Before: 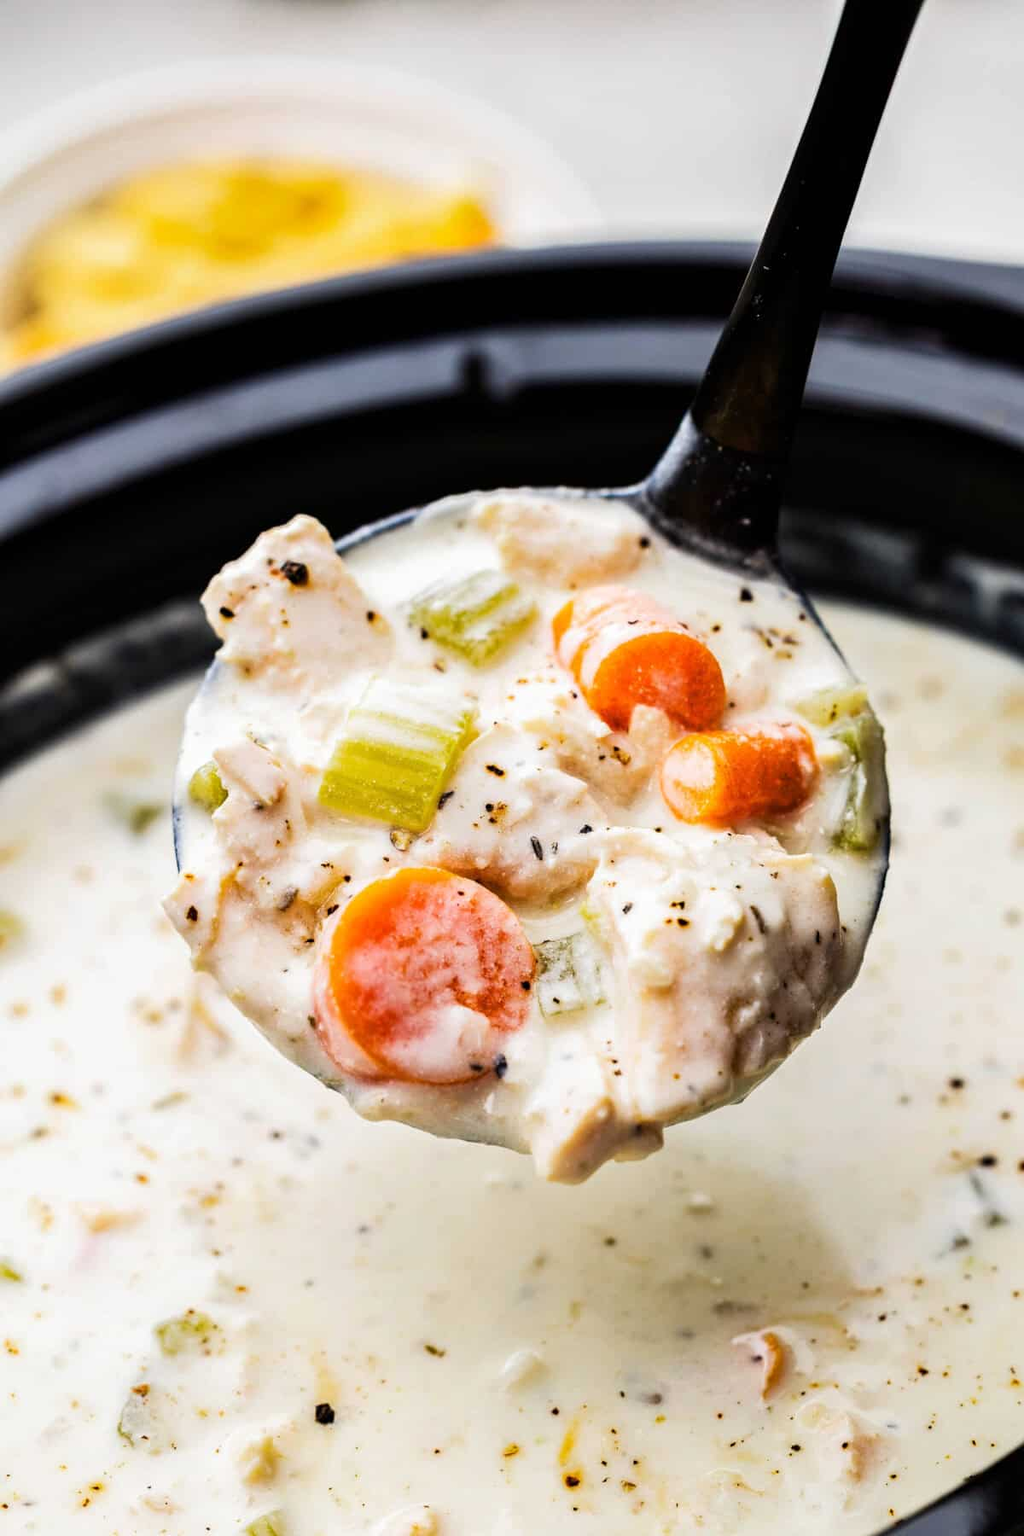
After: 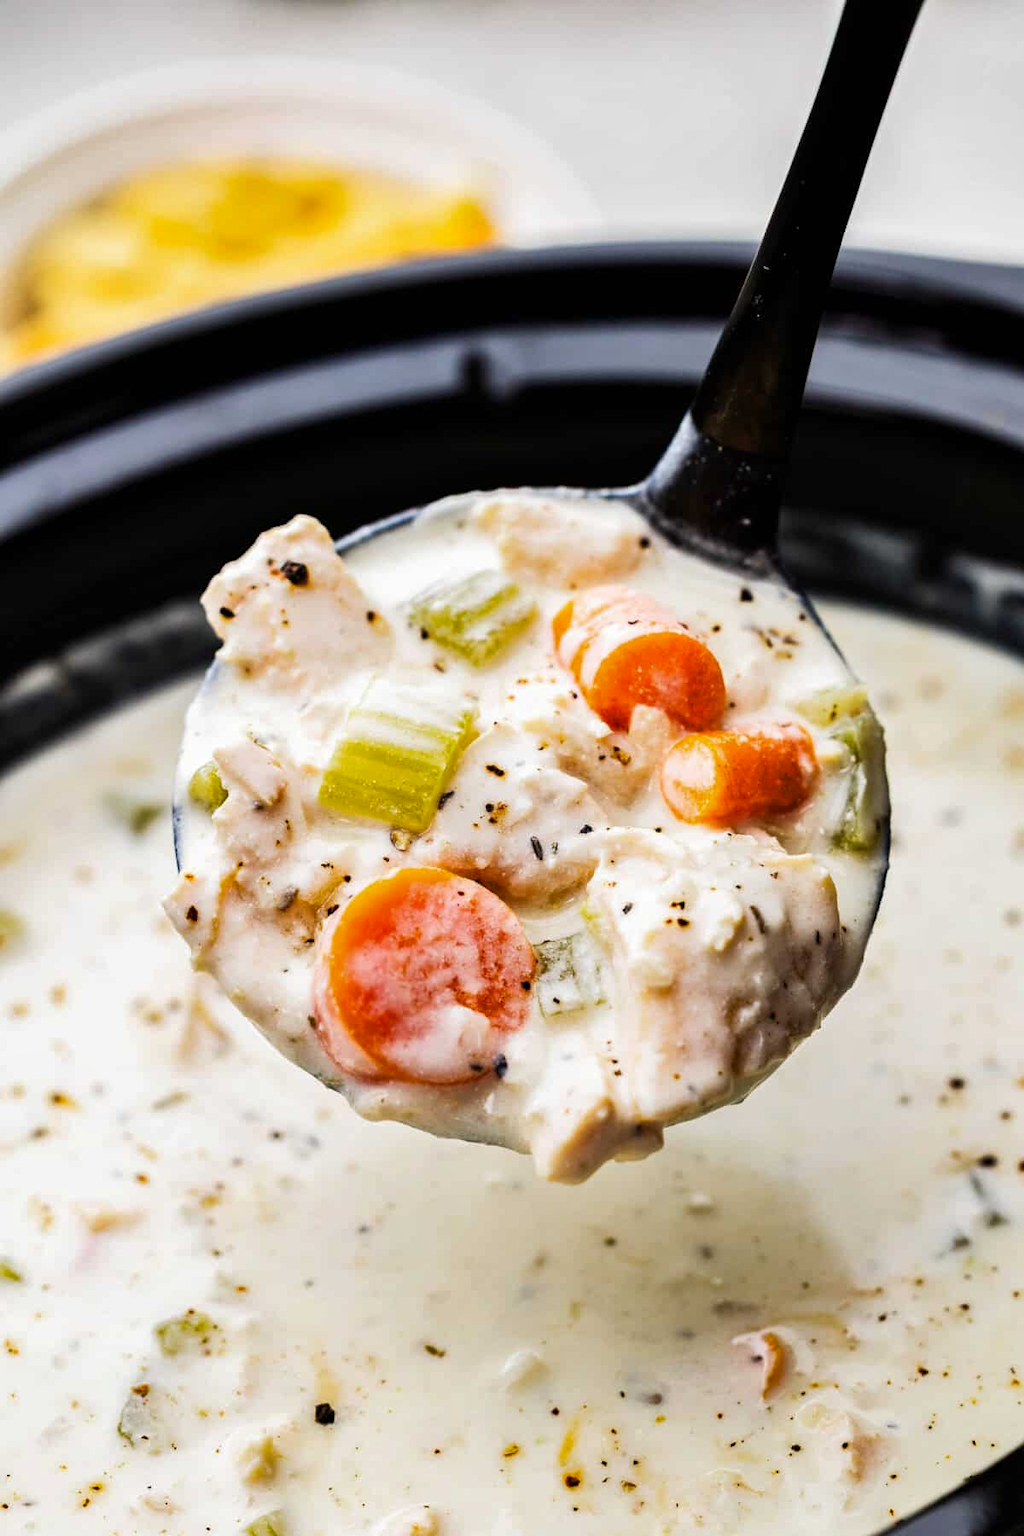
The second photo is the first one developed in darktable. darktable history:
shadows and highlights: shadows 32.14, highlights -32.43, soften with gaussian
